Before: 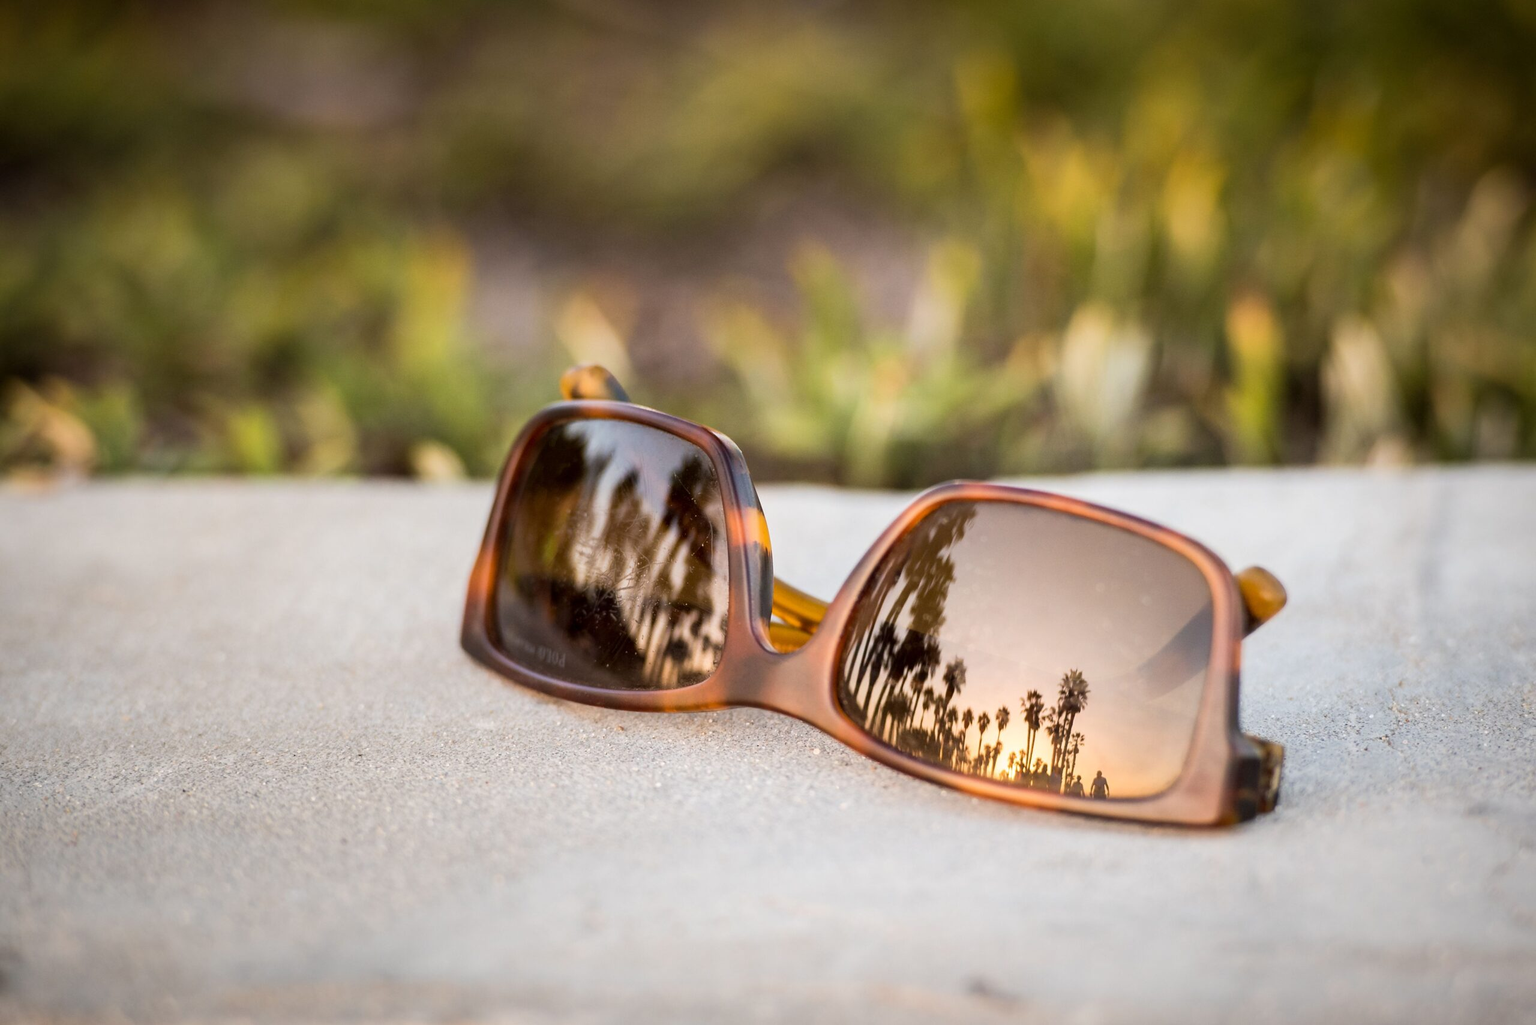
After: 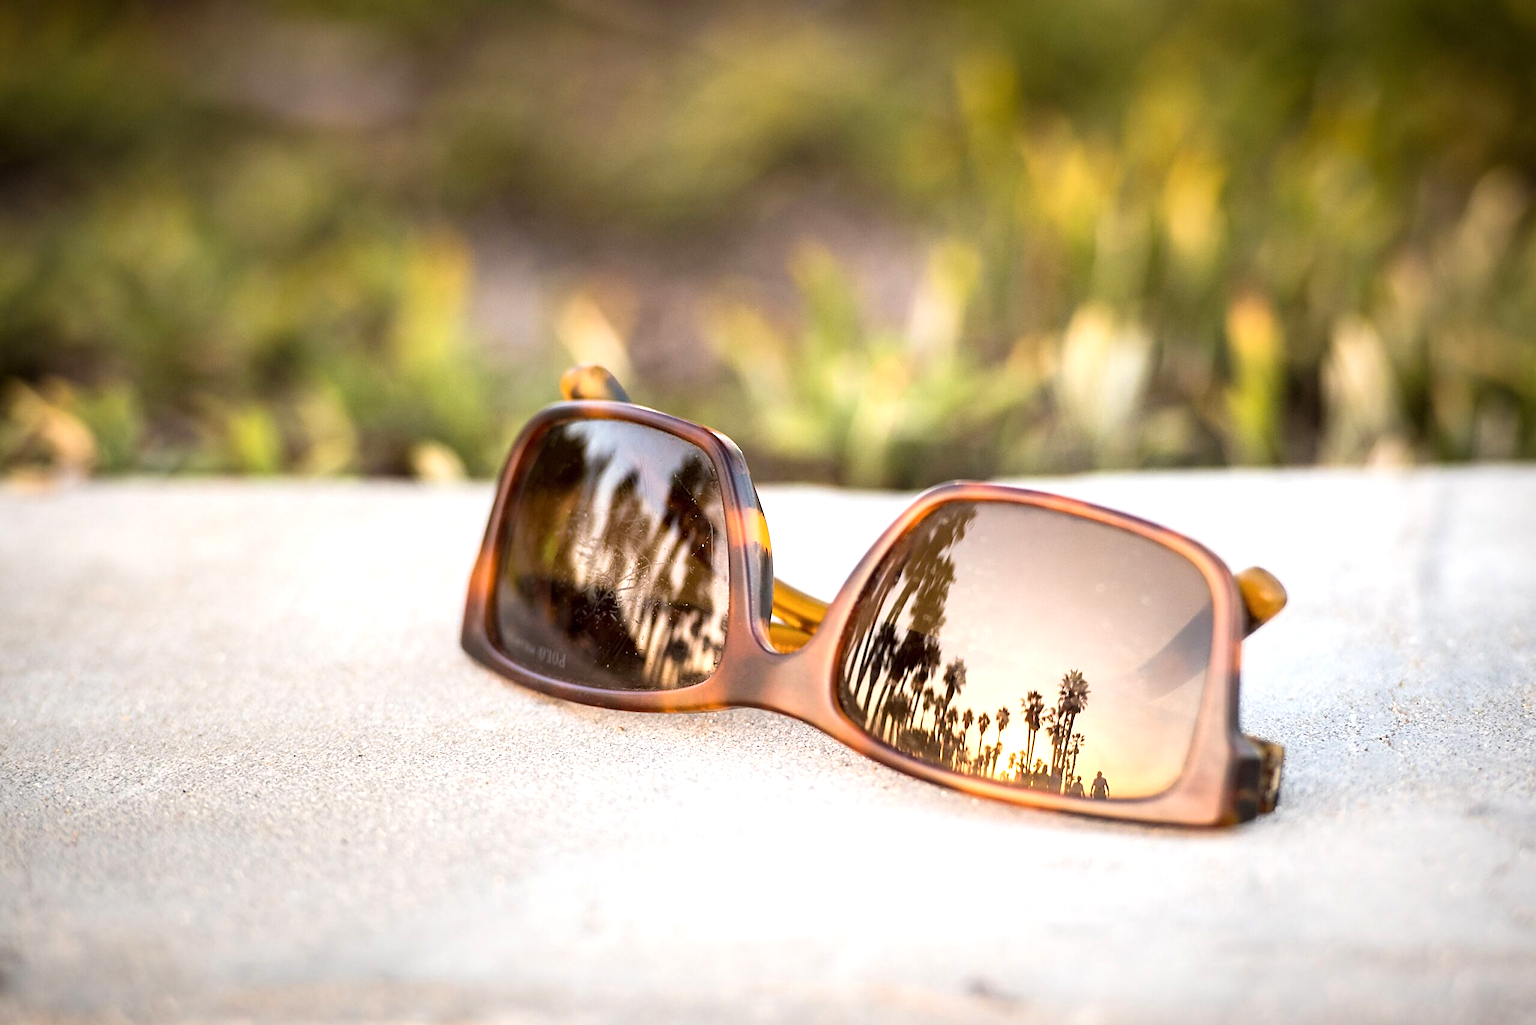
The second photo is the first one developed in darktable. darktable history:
shadows and highlights: shadows -11.22, white point adjustment 1.66, highlights 9.79
exposure: exposure 0.565 EV, compensate highlight preservation false
sharpen: on, module defaults
